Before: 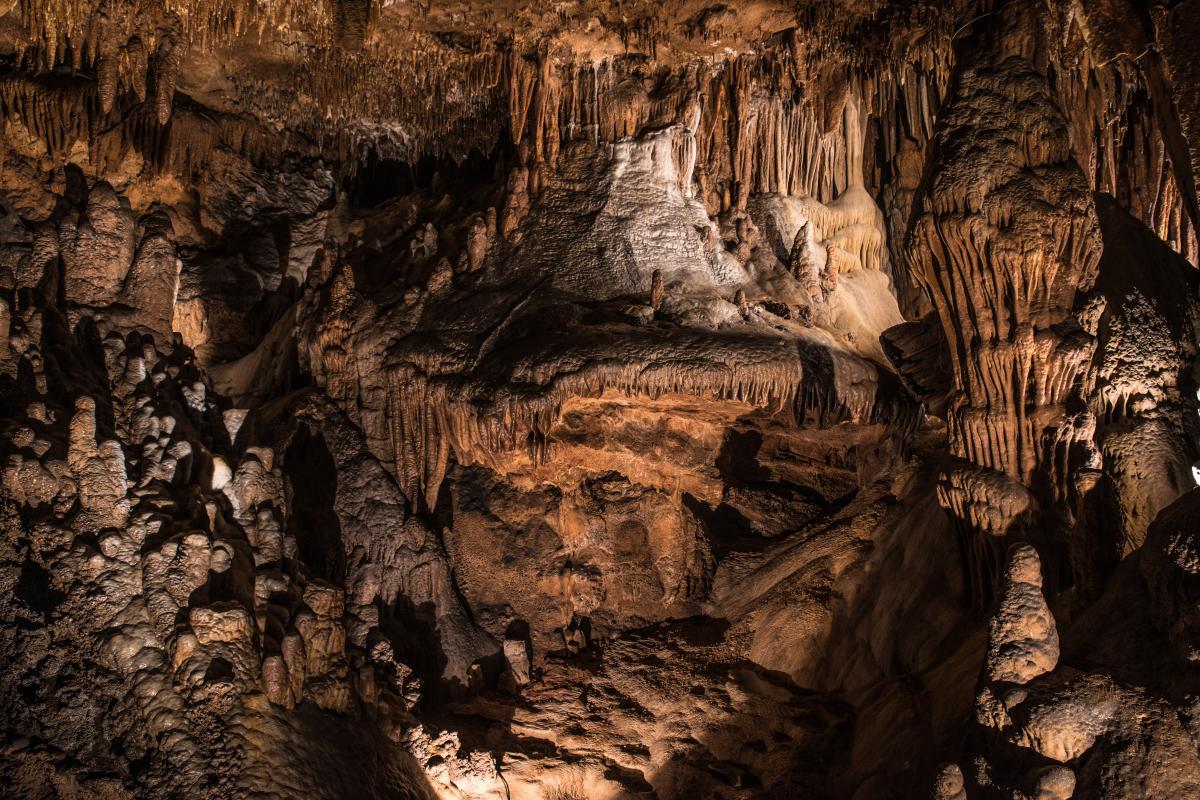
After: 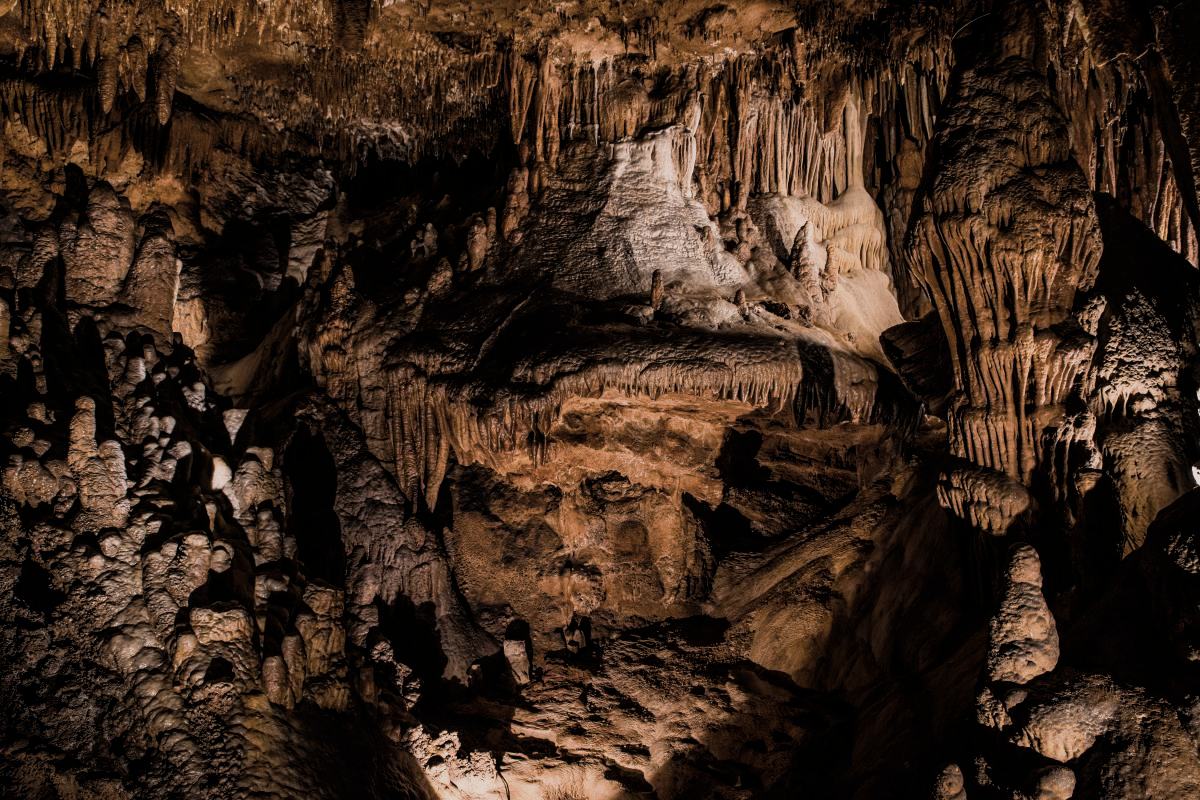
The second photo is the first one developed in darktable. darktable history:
color balance rgb: perceptual saturation grading › global saturation 20%, perceptual saturation grading › highlights -25.197%, perceptual saturation grading › shadows 24.848%, perceptual brilliance grading › highlights 5.011%, perceptual brilliance grading › shadows -10.263%, global vibrance 20%
color correction: highlights a* 5.58, highlights b* 5.16, saturation 0.668
filmic rgb: black relative exposure -7.65 EV, white relative exposure 4.56 EV, hardness 3.61, iterations of high-quality reconstruction 10
